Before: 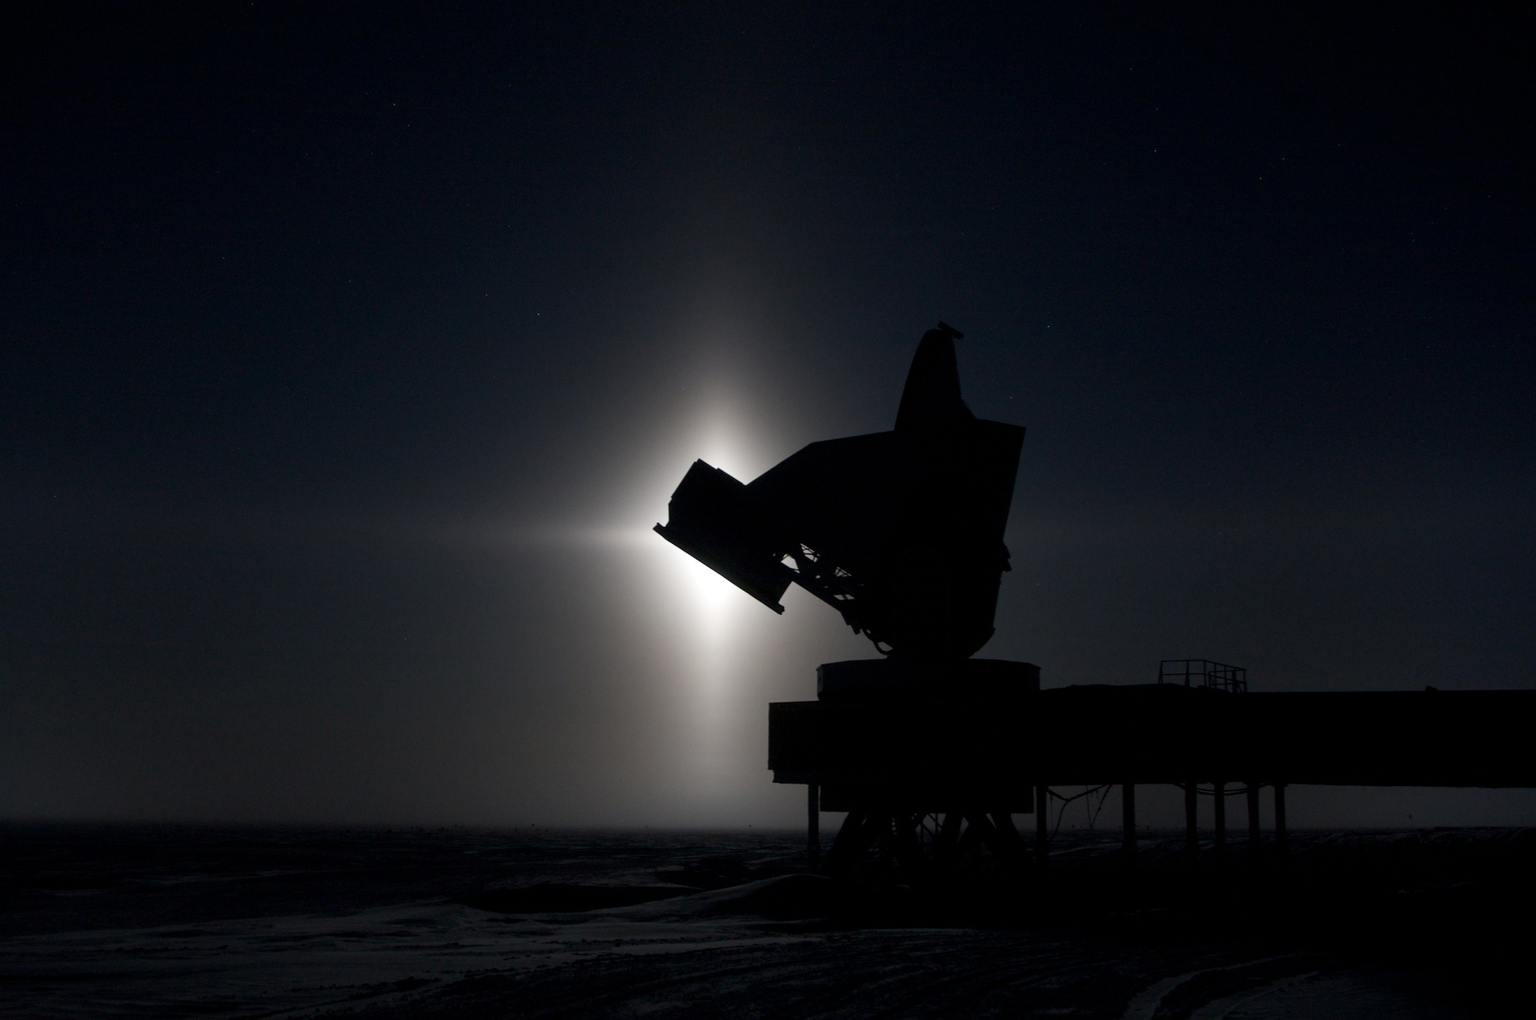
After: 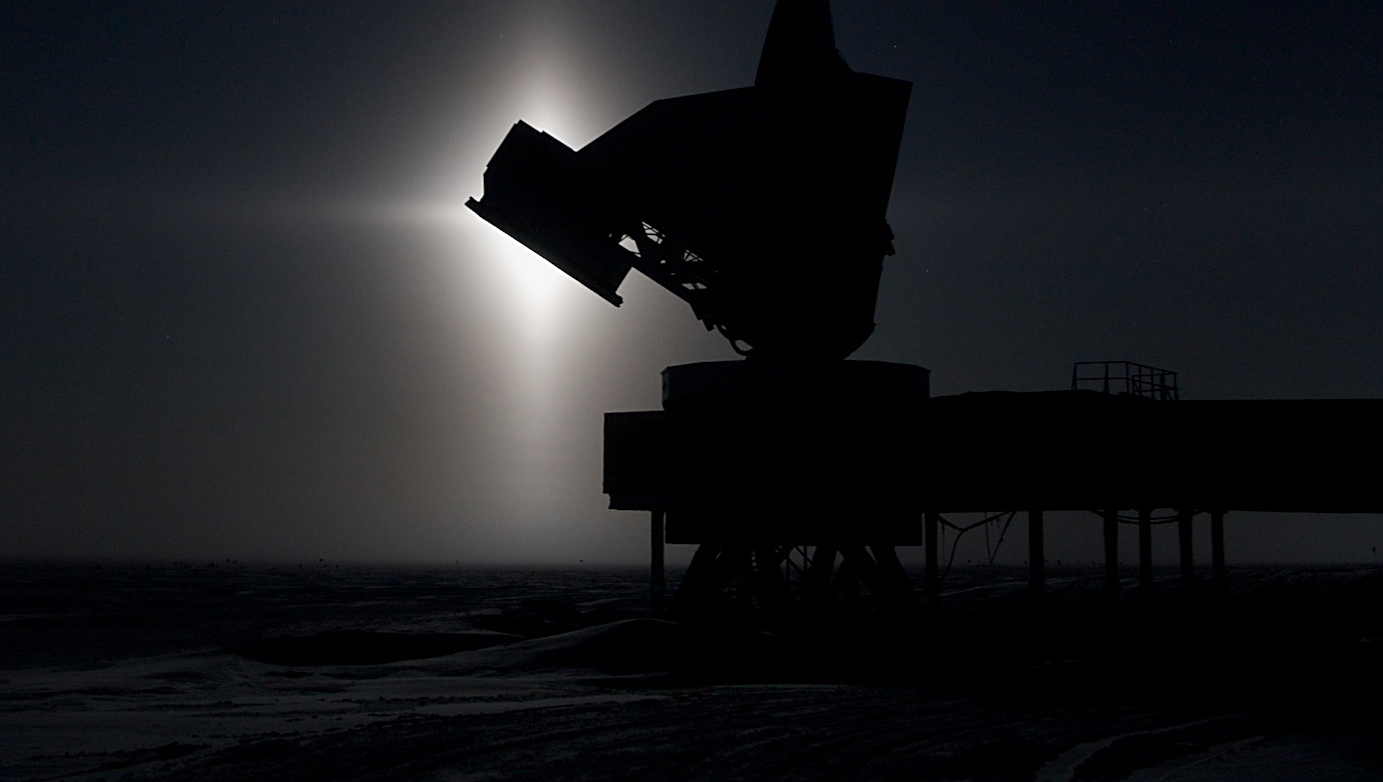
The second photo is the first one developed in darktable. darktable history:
crop and rotate: left 17.304%, top 35.196%, right 7.651%, bottom 0.961%
exposure: exposure -0.114 EV, compensate exposure bias true, compensate highlight preservation false
sharpen: on, module defaults
